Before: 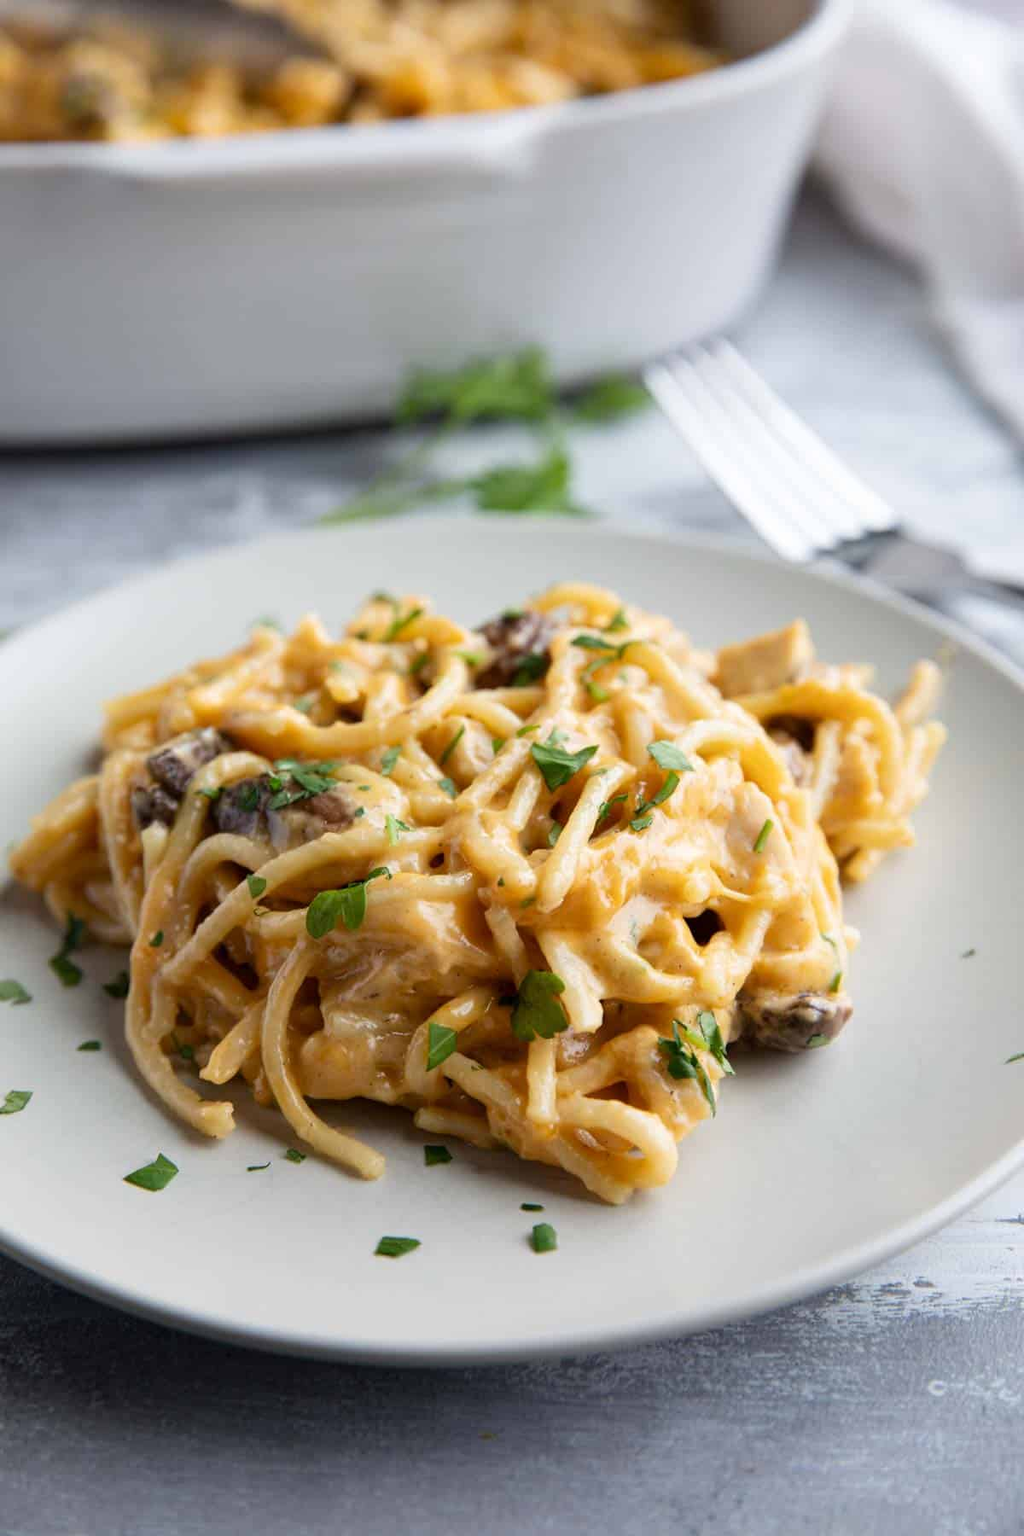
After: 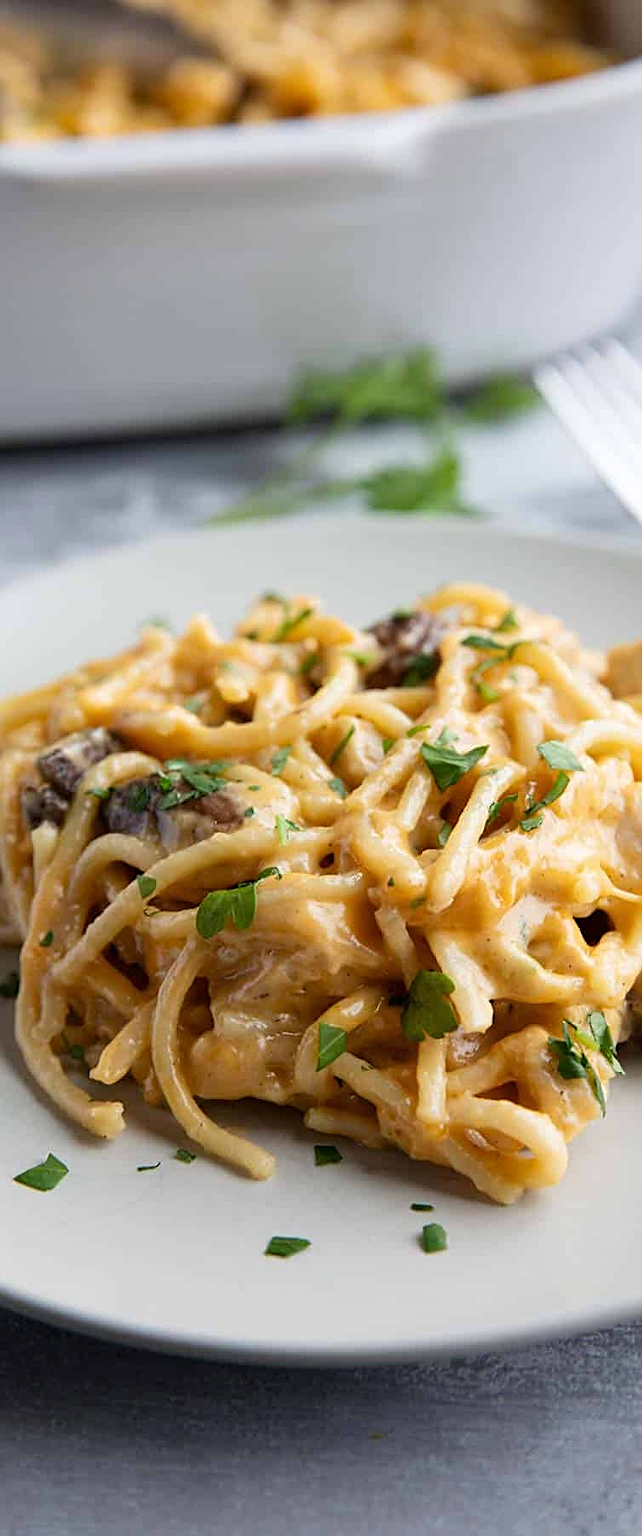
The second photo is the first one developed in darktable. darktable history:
crop: left 10.763%, right 26.441%
sharpen: amount 0.532
